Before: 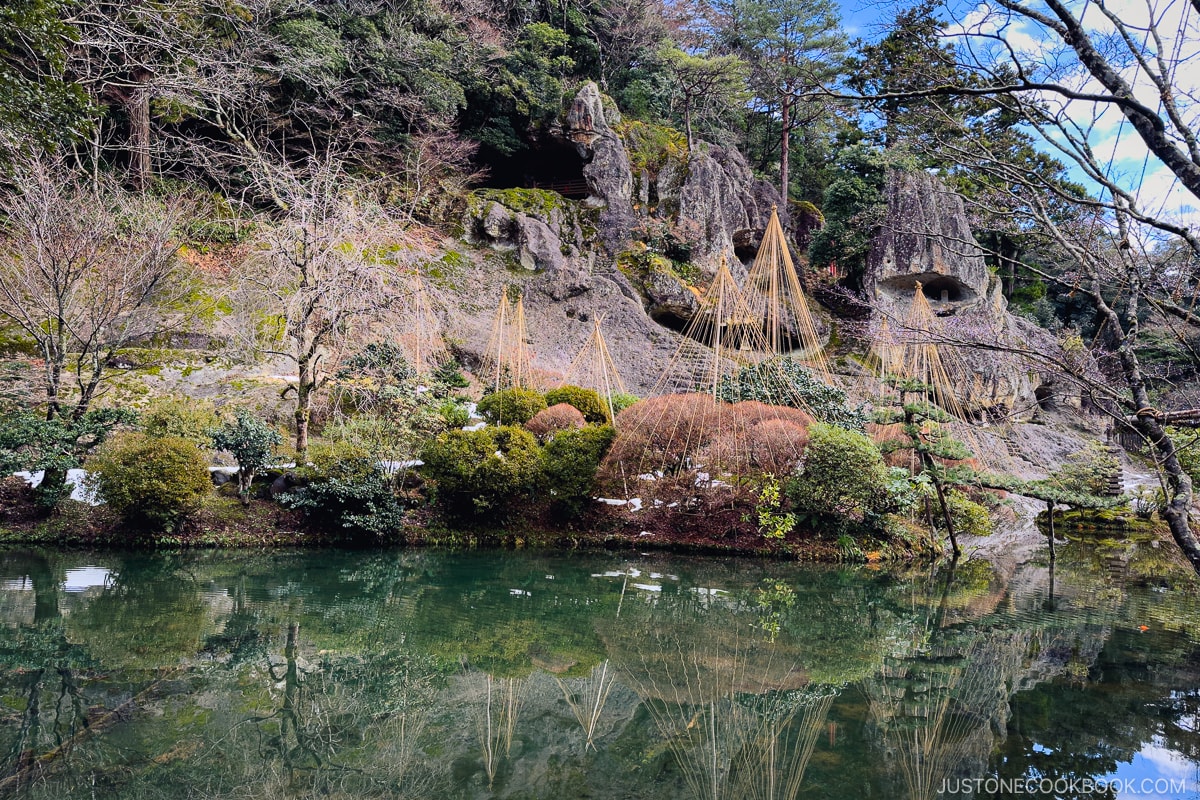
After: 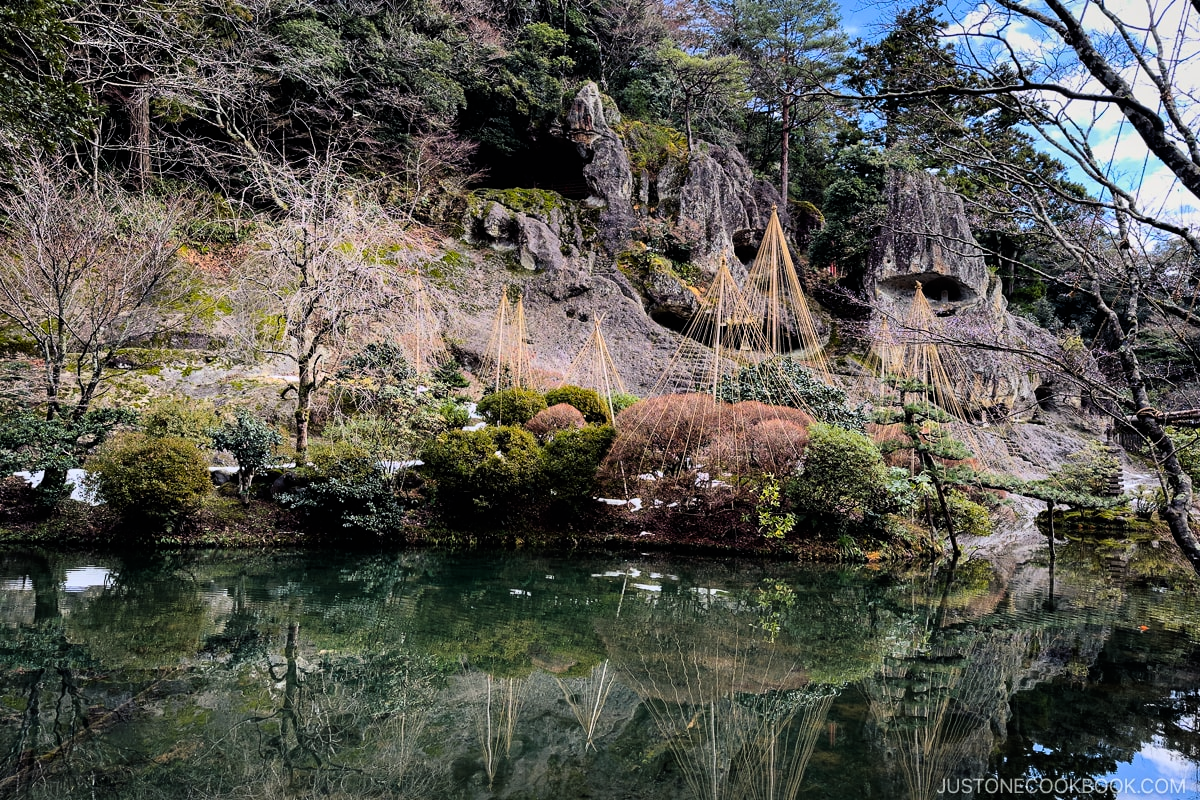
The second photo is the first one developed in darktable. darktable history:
tone curve: curves: ch0 [(0, 0) (0.003, 0) (0.011, 0.001) (0.025, 0.003) (0.044, 0.006) (0.069, 0.009) (0.1, 0.013) (0.136, 0.032) (0.177, 0.067) (0.224, 0.121) (0.277, 0.185) (0.335, 0.255) (0.399, 0.333) (0.468, 0.417) (0.543, 0.508) (0.623, 0.606) (0.709, 0.71) (0.801, 0.819) (0.898, 0.926) (1, 1)]
